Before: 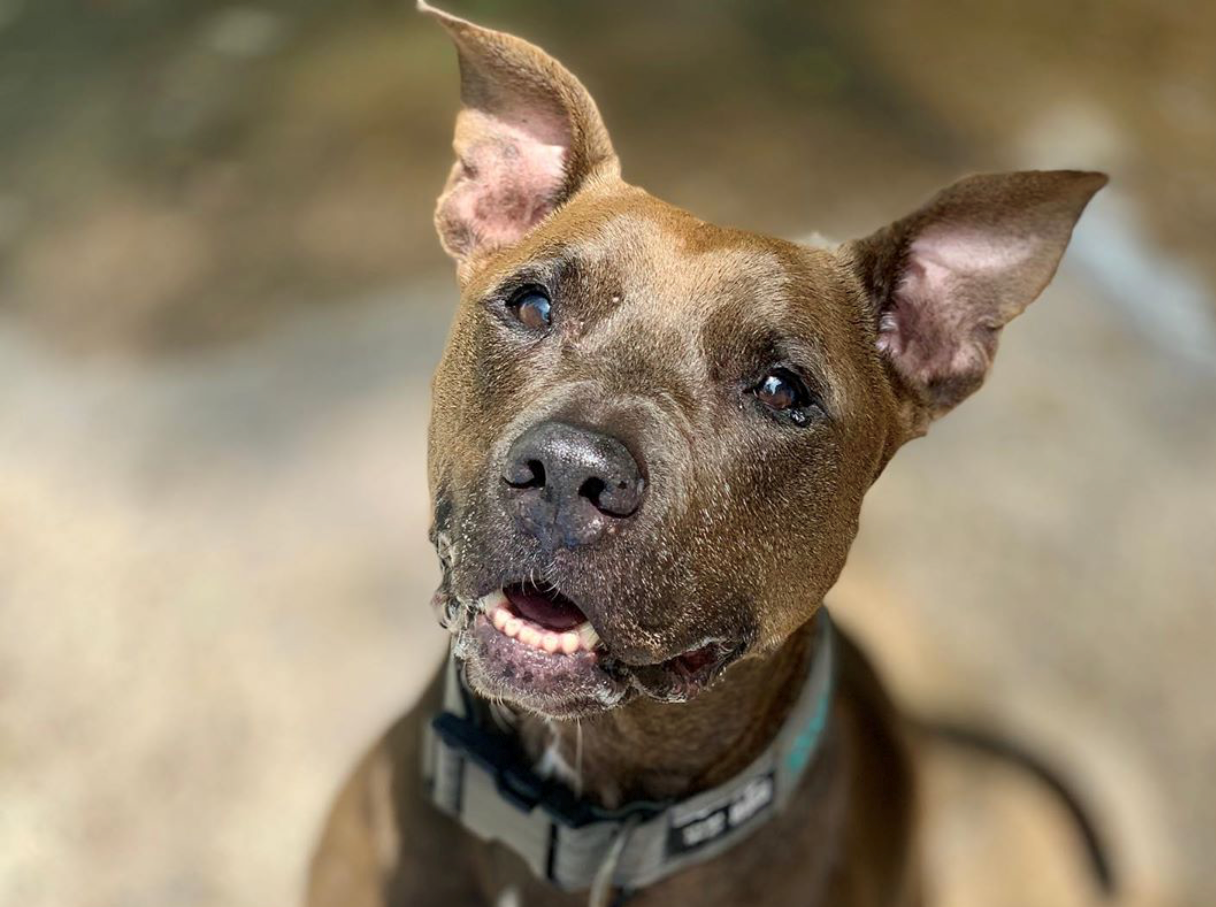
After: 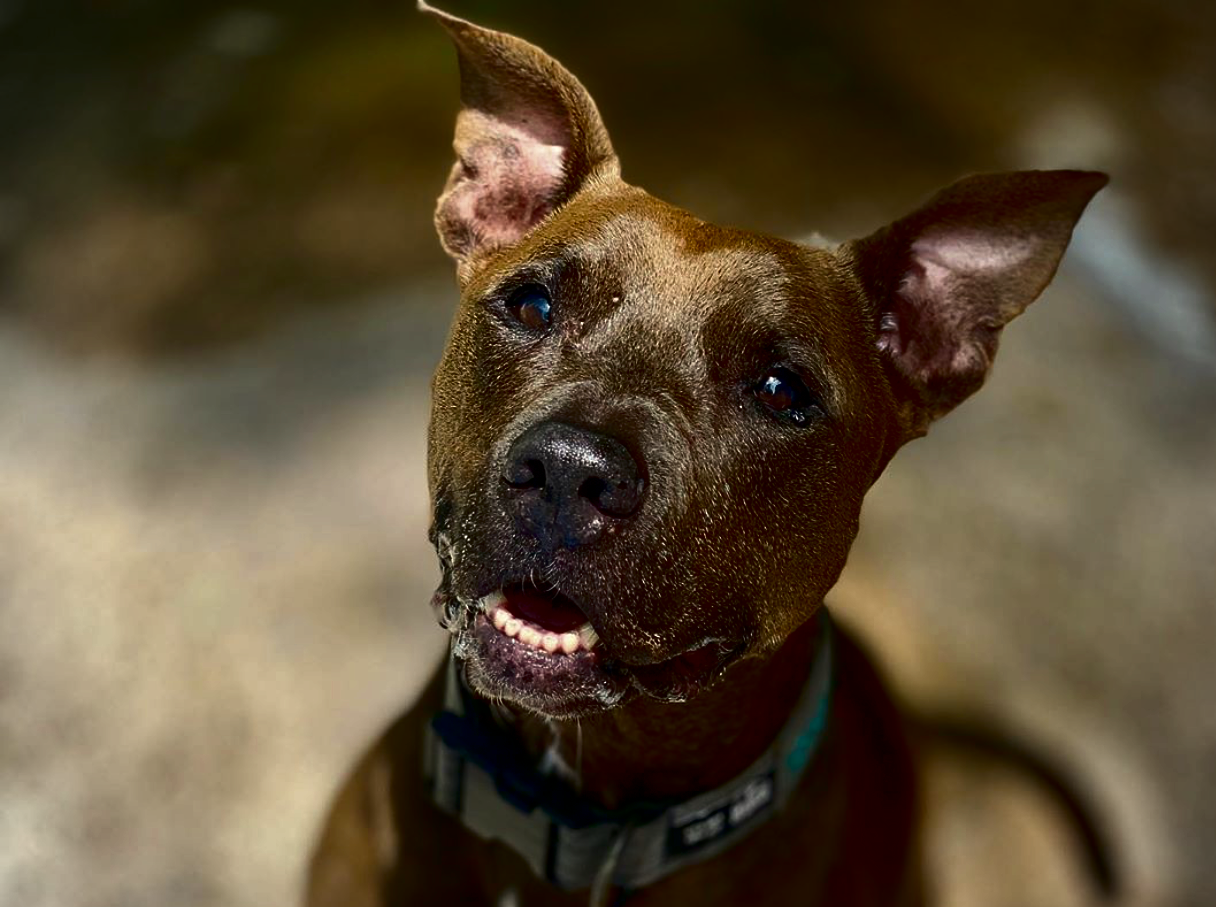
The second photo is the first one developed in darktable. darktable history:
color correction: highlights b* 2.91
contrast brightness saturation: contrast 0.089, brightness -0.584, saturation 0.174
vignetting: brightness -0.17
sharpen: radius 1.231, amount 0.307, threshold 0.146
